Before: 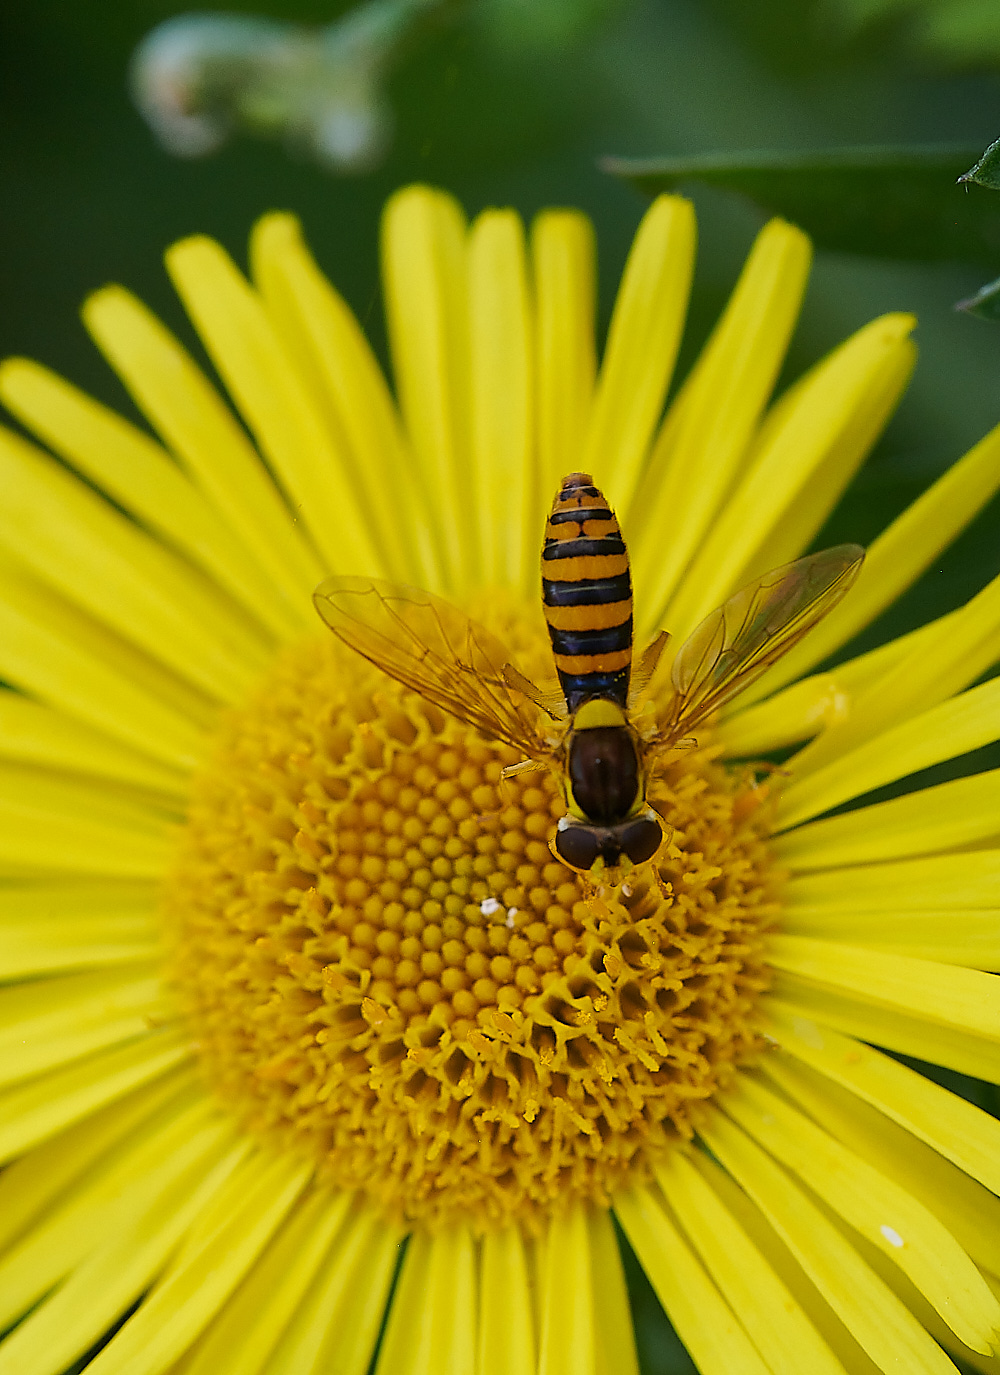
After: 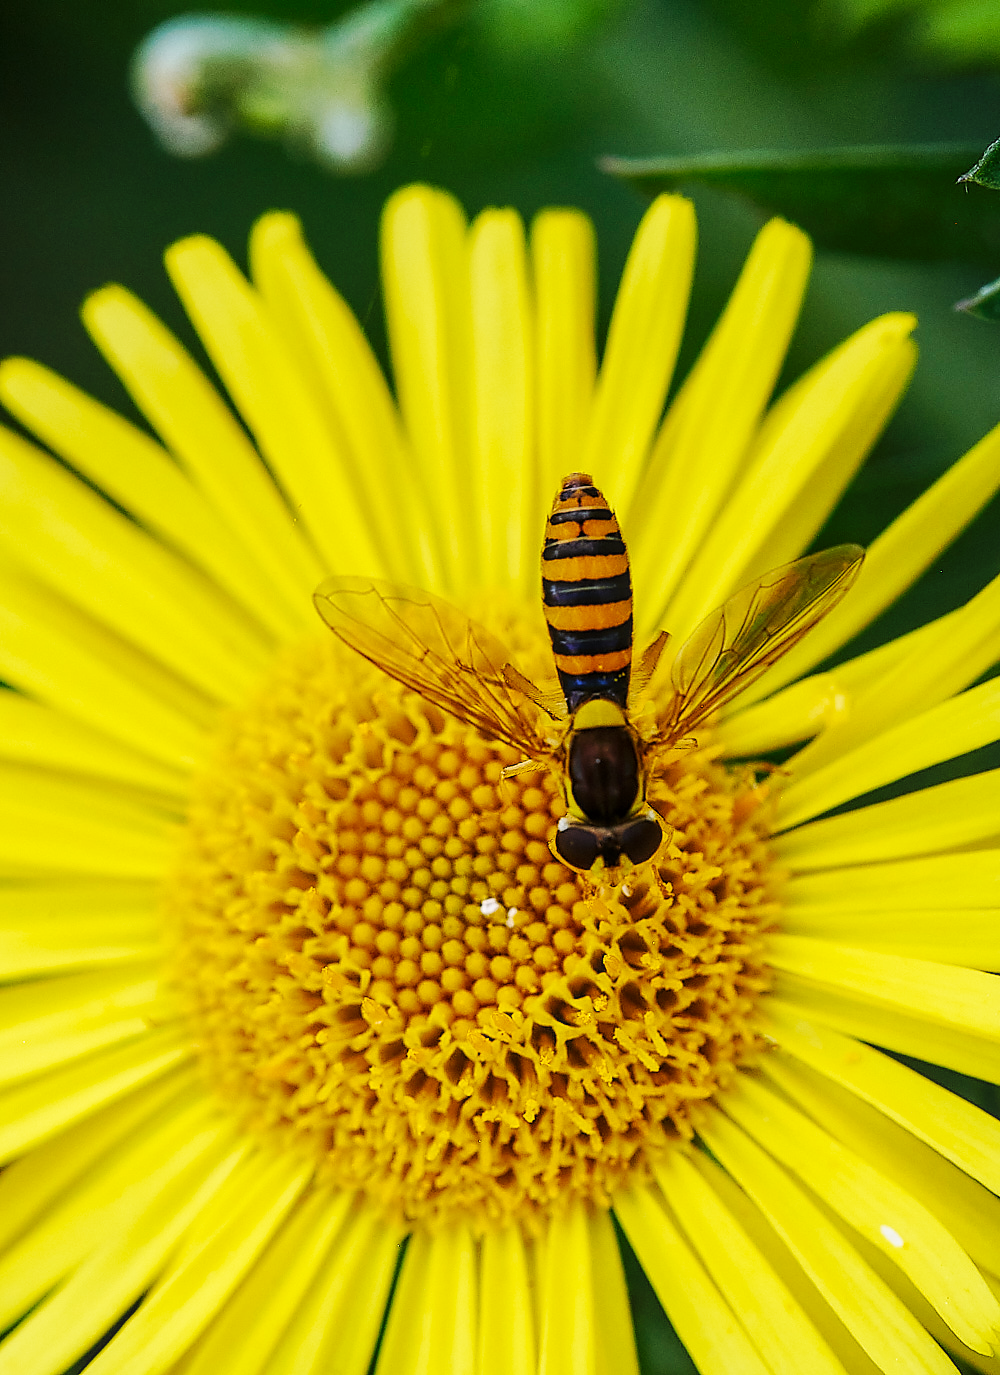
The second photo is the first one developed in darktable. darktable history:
local contrast: on, module defaults
base curve: curves: ch0 [(0, 0) (0.032, 0.025) (0.121, 0.166) (0.206, 0.329) (0.605, 0.79) (1, 1)], preserve colors none
